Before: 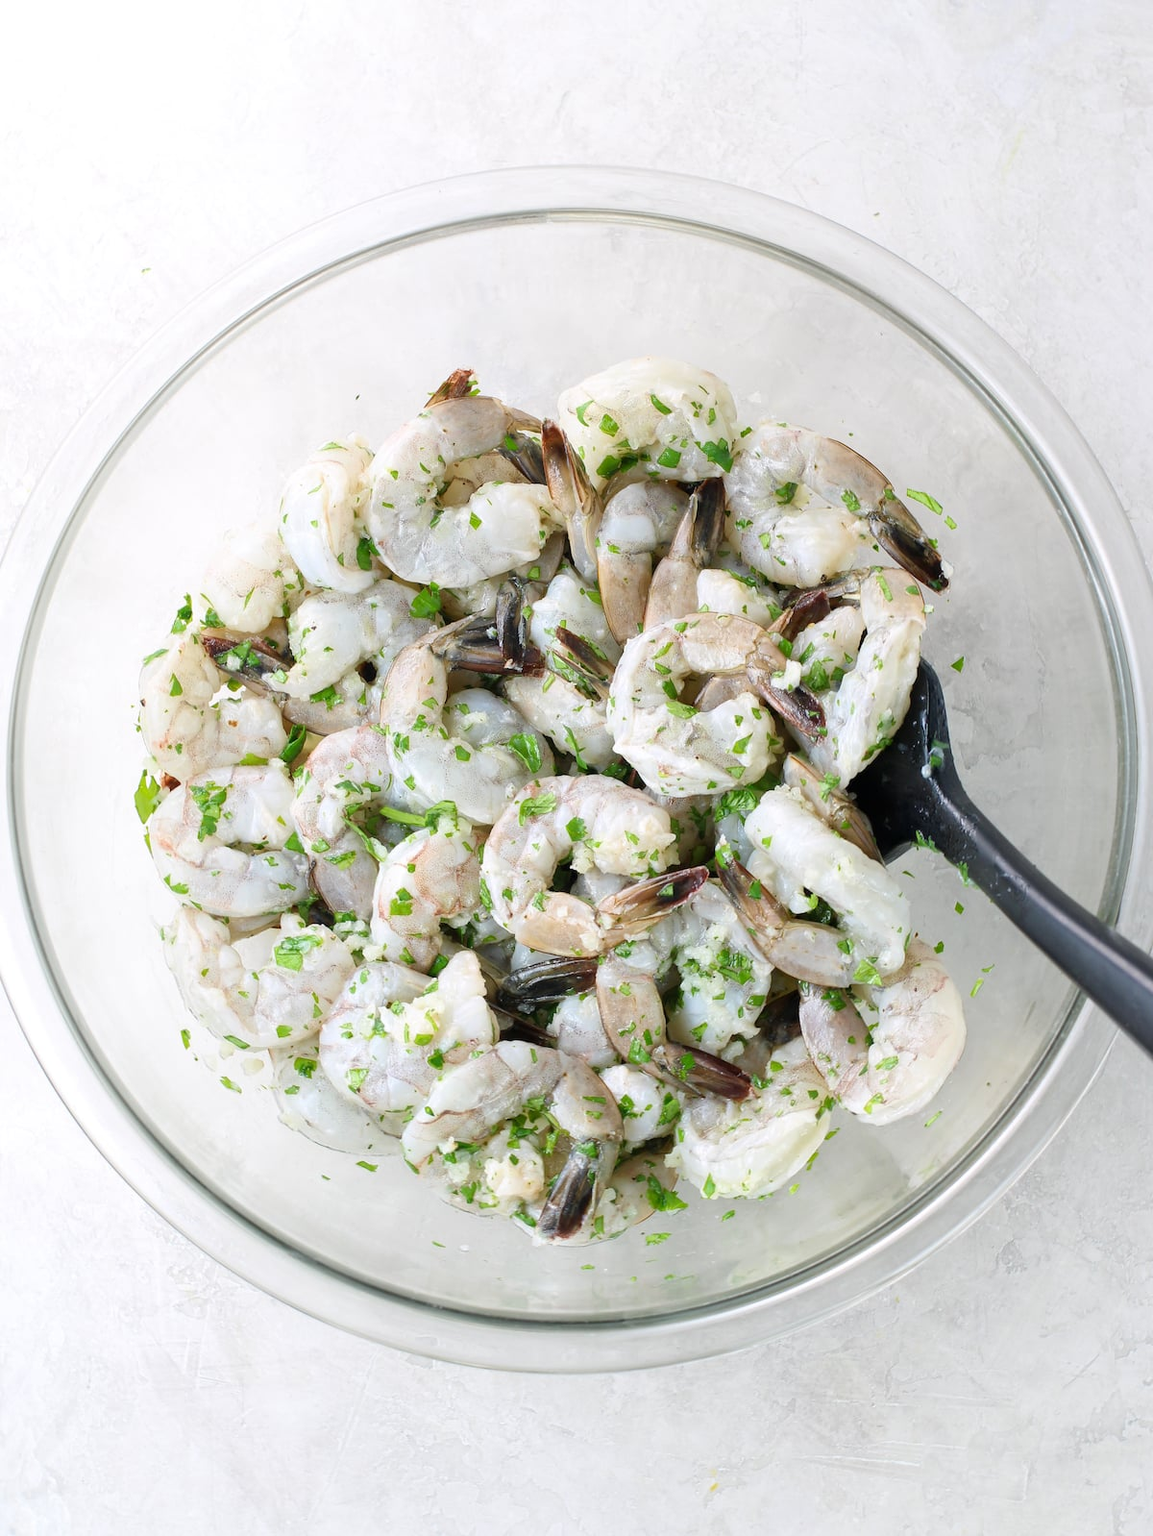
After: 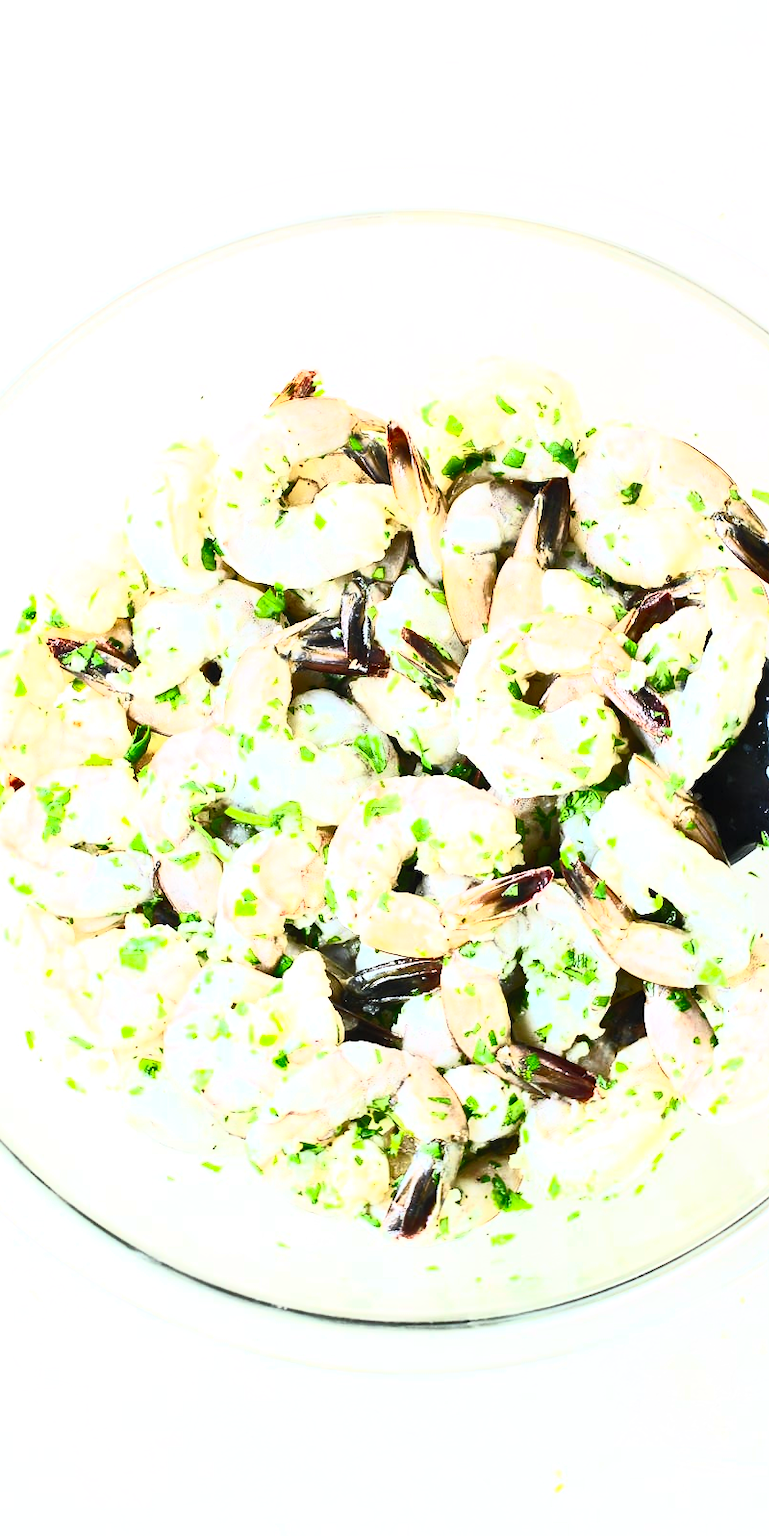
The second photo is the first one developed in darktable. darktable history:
contrast brightness saturation: contrast 0.83, brightness 0.59, saturation 0.59
tone equalizer: -8 EV -0.417 EV, -7 EV -0.389 EV, -6 EV -0.333 EV, -5 EV -0.222 EV, -3 EV 0.222 EV, -2 EV 0.333 EV, -1 EV 0.389 EV, +0 EV 0.417 EV, edges refinement/feathering 500, mask exposure compensation -1.57 EV, preserve details no
crop and rotate: left 13.537%, right 19.796%
